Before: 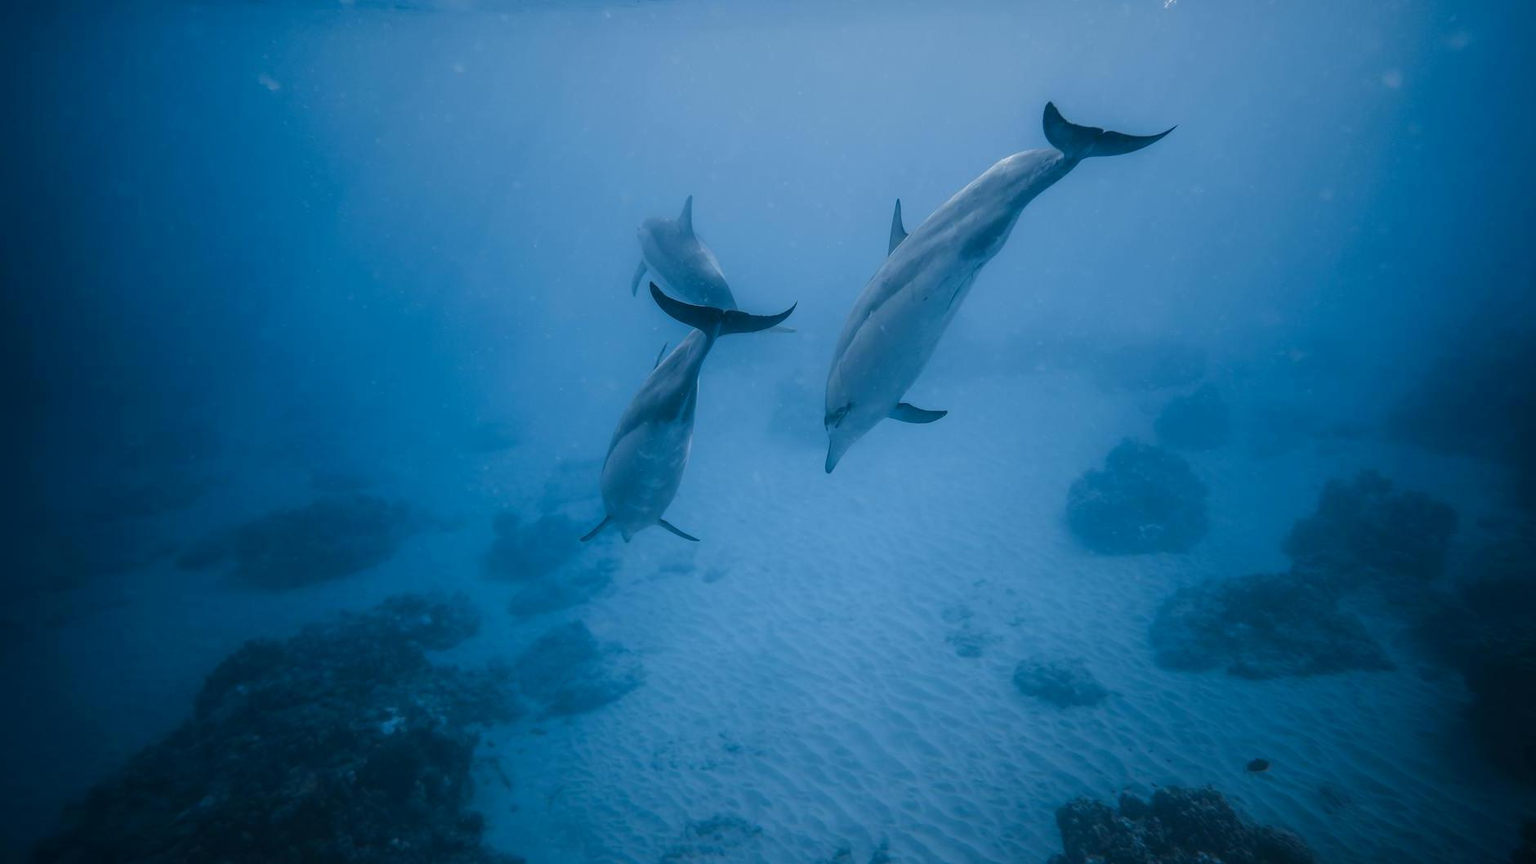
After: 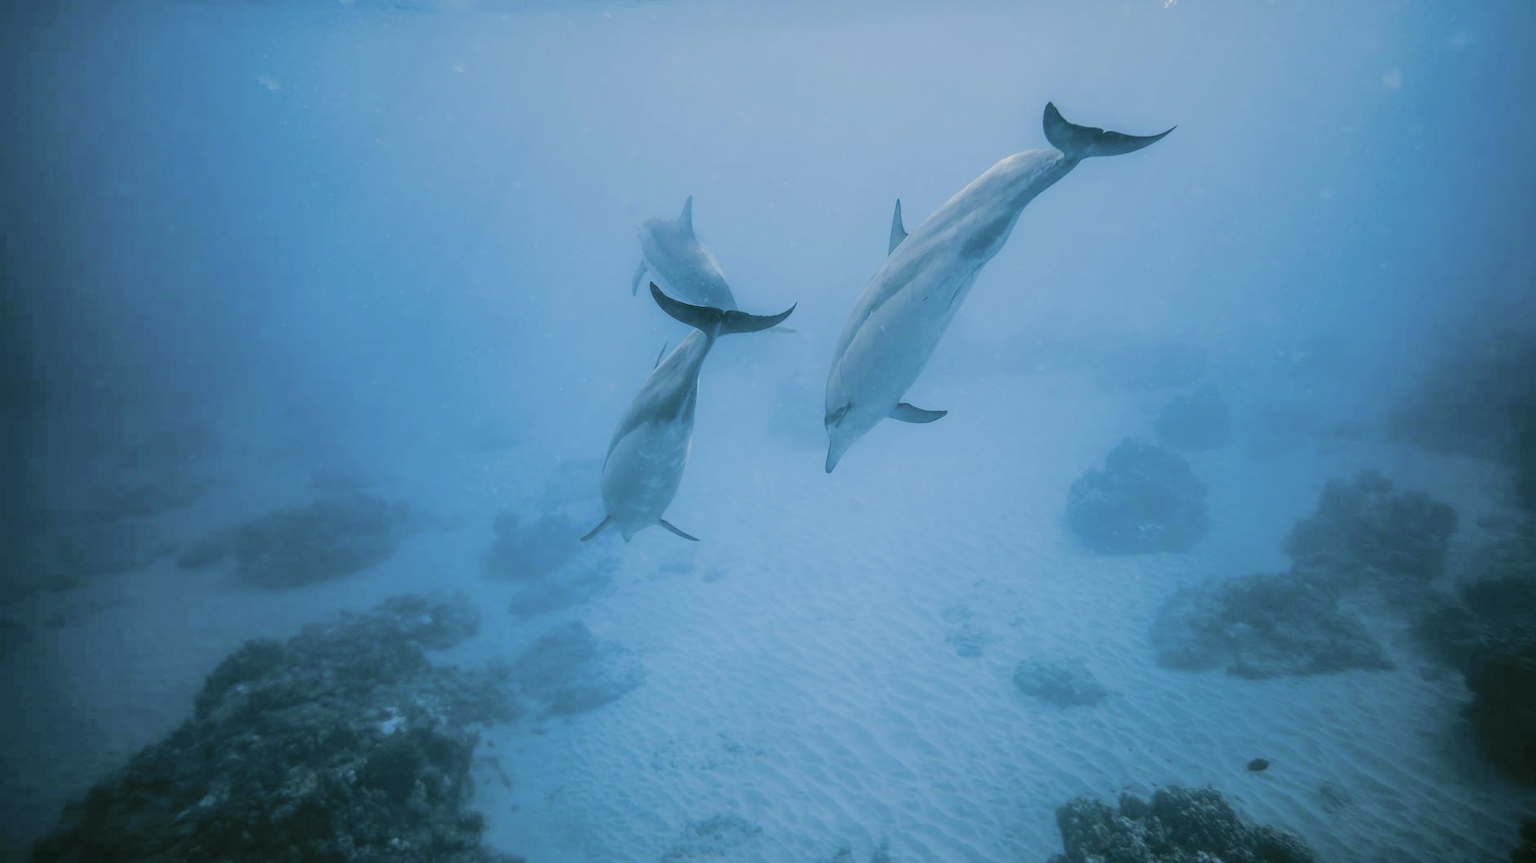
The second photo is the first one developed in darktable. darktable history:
color correction: highlights a* 4.02, highlights b* 4.98, shadows a* -7.55, shadows b* 4.98
shadows and highlights: shadows 37.27, highlights -28.18, soften with gaussian
contrast brightness saturation: brightness 0.28
filmic rgb: black relative exposure -7.65 EV, white relative exposure 4.56 EV, hardness 3.61
